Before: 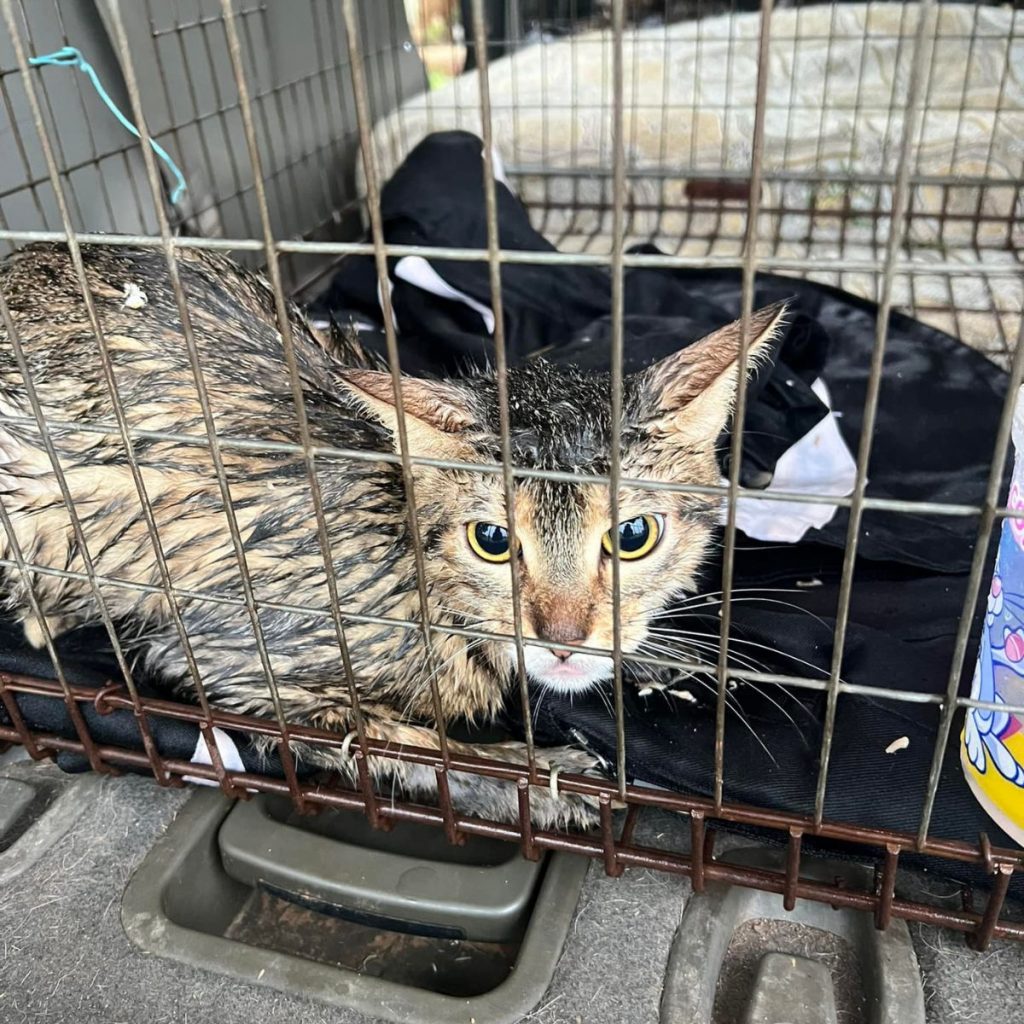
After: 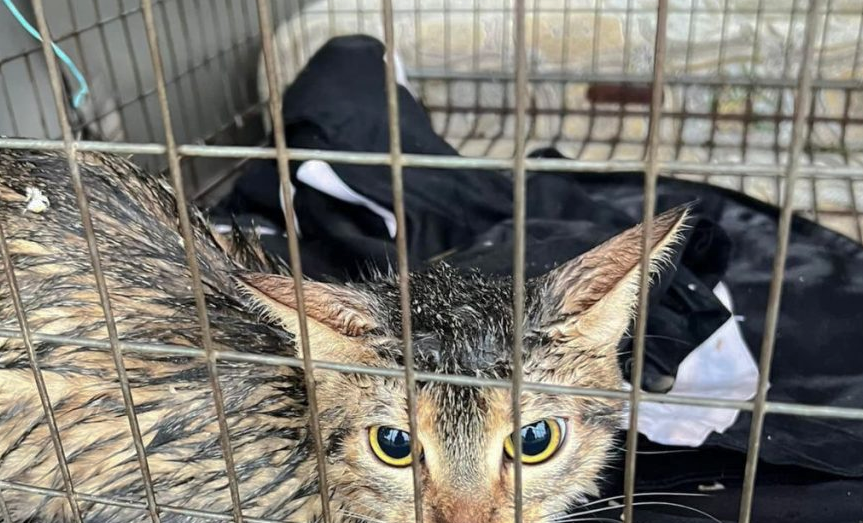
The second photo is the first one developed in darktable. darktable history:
crop and rotate: left 9.643%, top 9.462%, right 6.065%, bottom 39.369%
shadows and highlights: shadows 29.83
